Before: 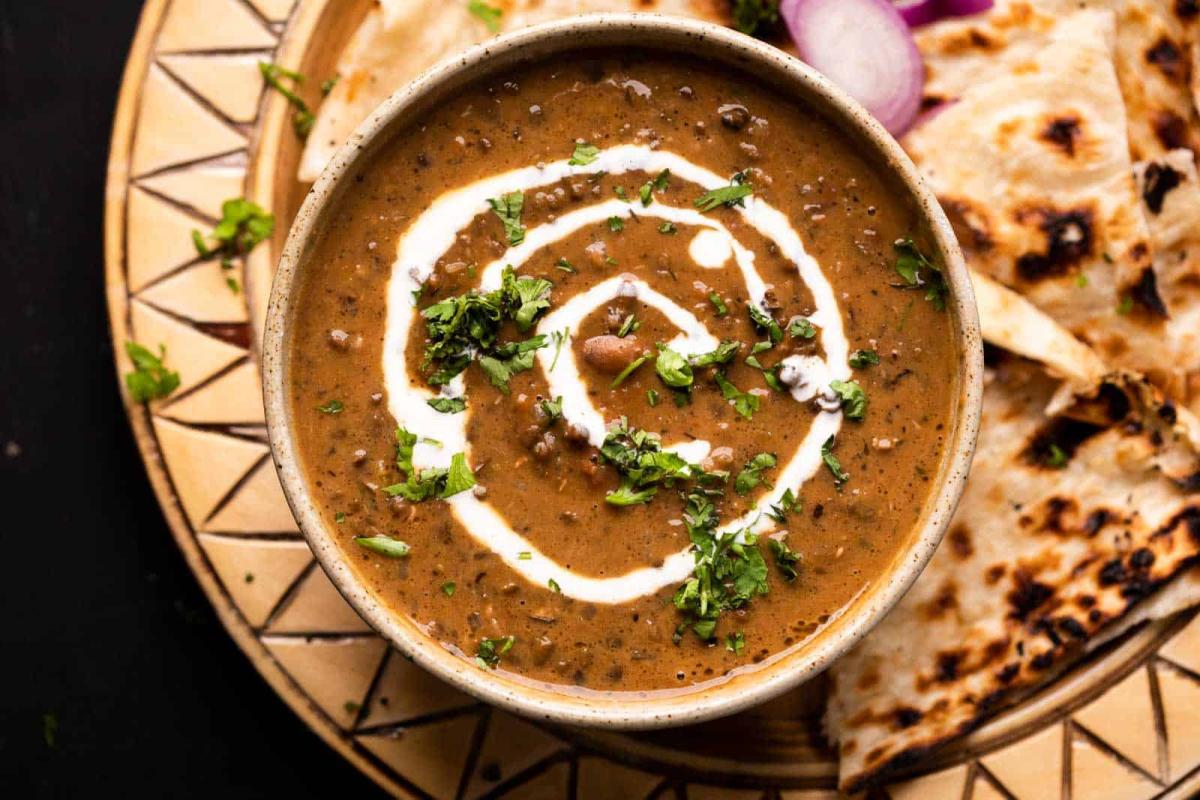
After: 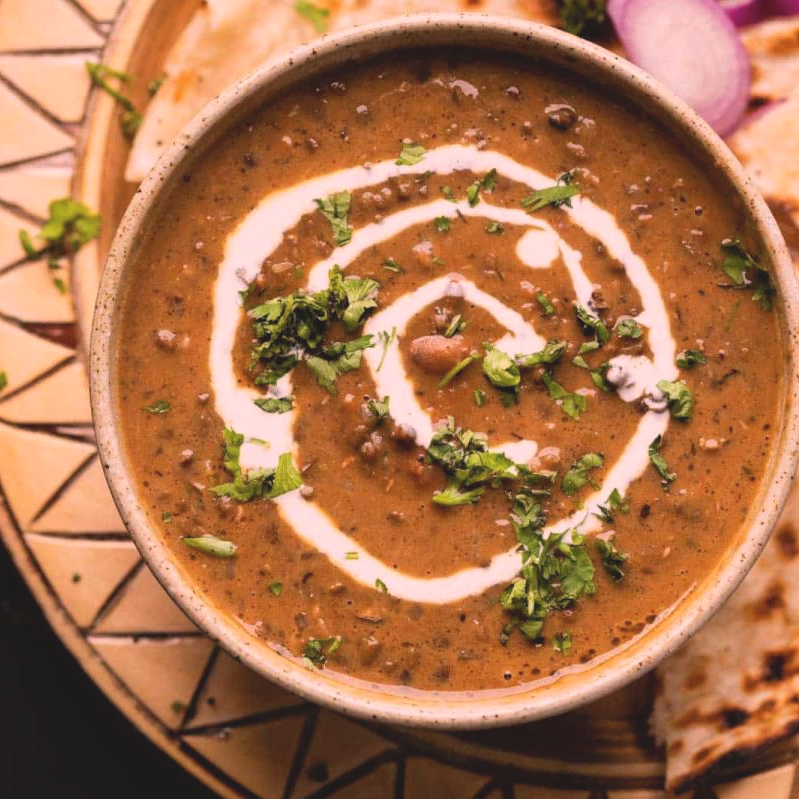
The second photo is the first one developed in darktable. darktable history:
crop and rotate: left 14.436%, right 18.898%
color correction: highlights a* 14.52, highlights b* 4.84
contrast brightness saturation: contrast -0.15, brightness 0.05, saturation -0.12
